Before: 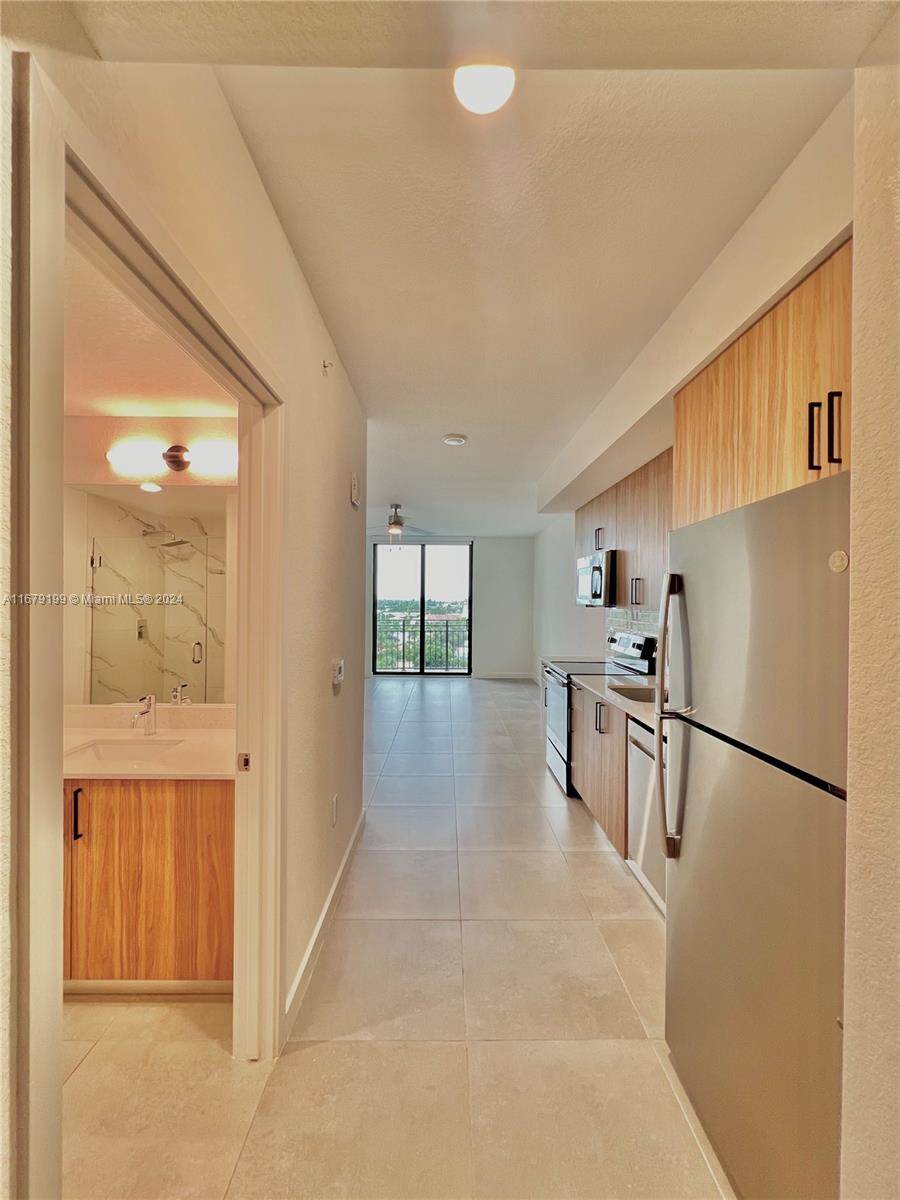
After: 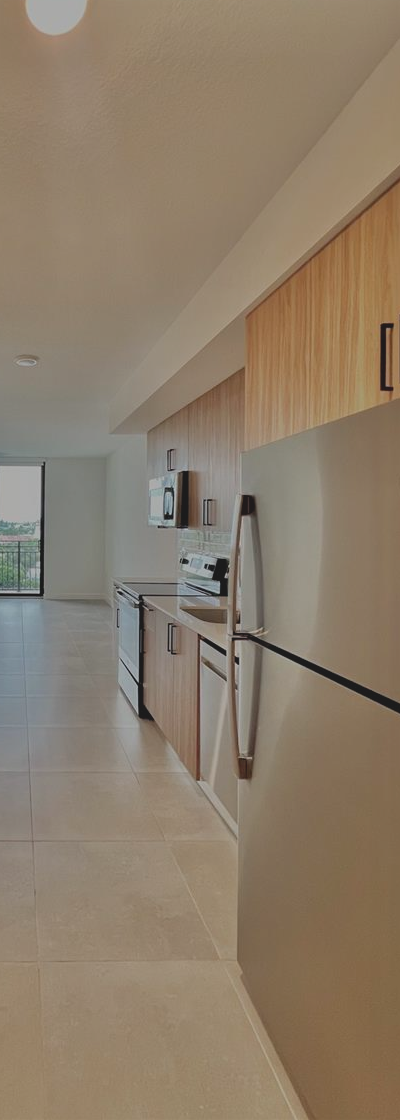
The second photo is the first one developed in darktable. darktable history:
contrast brightness saturation: contrast -0.15, brightness 0.05, saturation -0.12
crop: left 47.628%, top 6.643%, right 7.874%
exposure: black level correction 0, exposure 1.1 EV, compensate exposure bias true, compensate highlight preservation false
